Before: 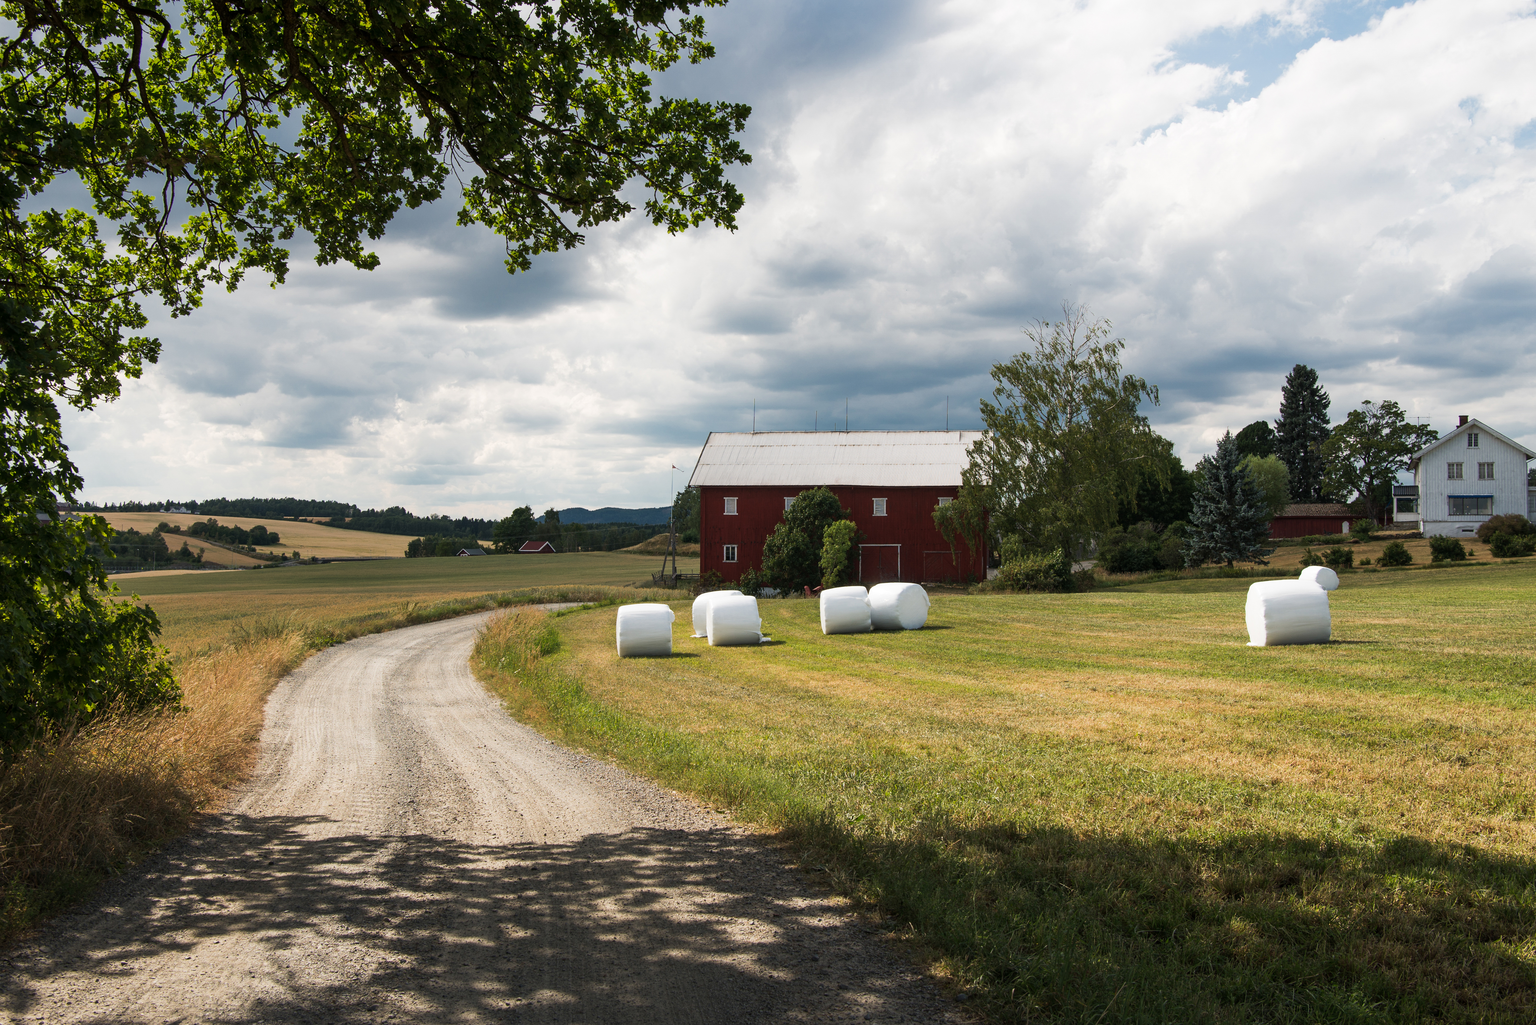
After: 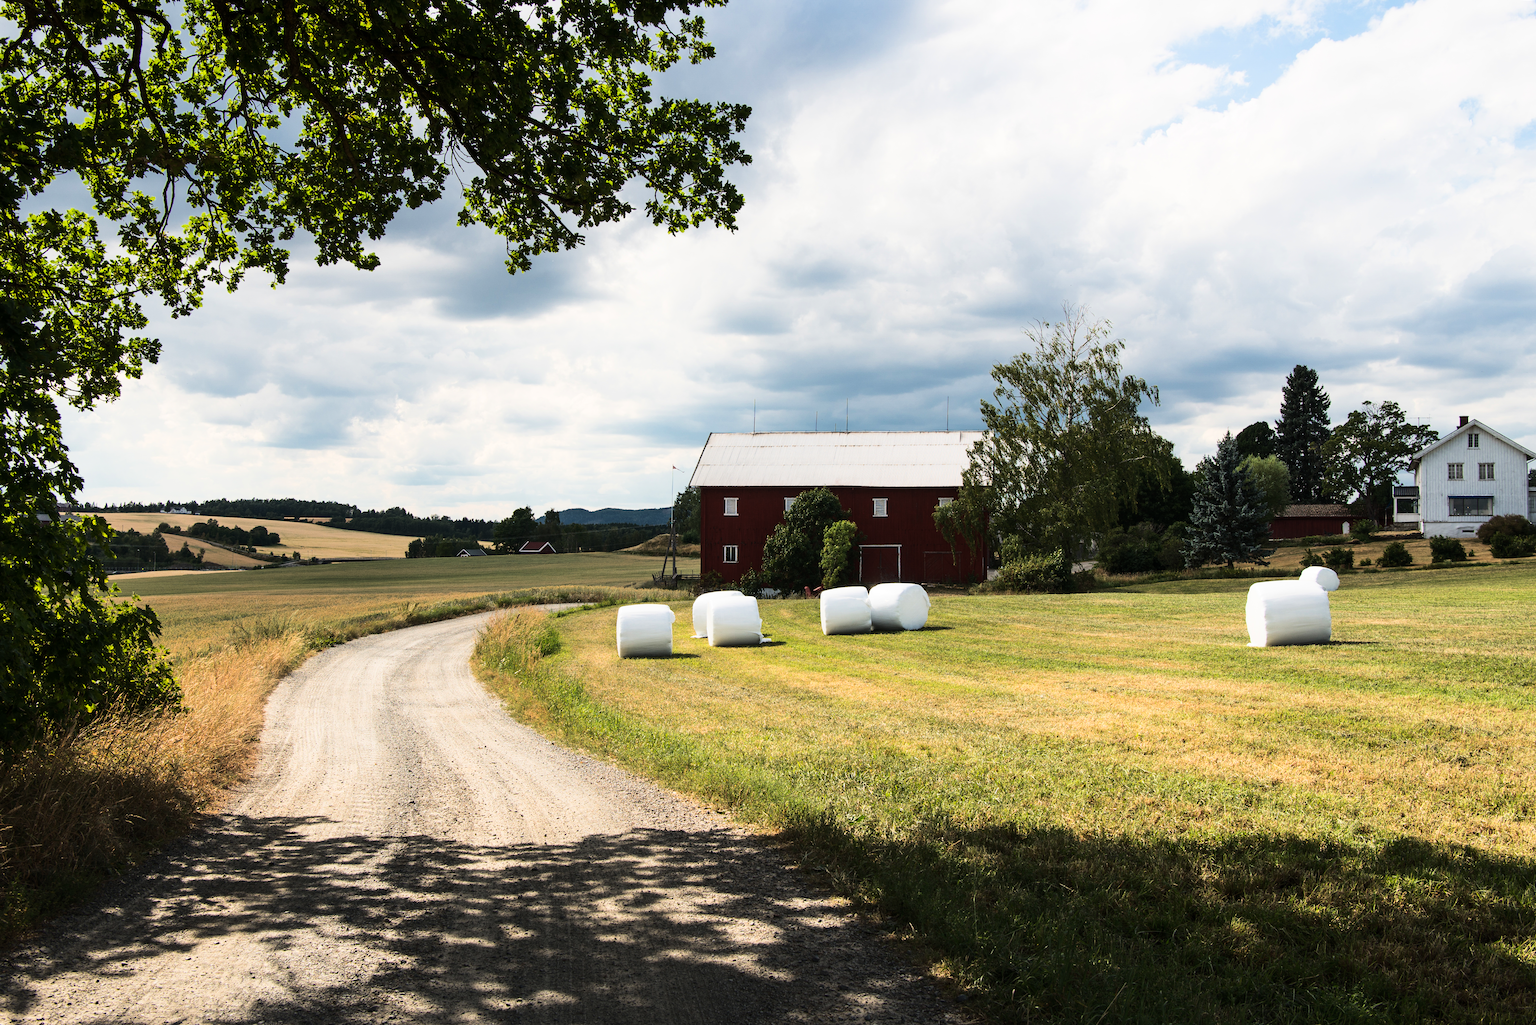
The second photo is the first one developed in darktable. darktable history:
base curve: curves: ch0 [(0, 0) (0.036, 0.025) (0.121, 0.166) (0.206, 0.329) (0.605, 0.79) (1, 1)], preserve colors average RGB
